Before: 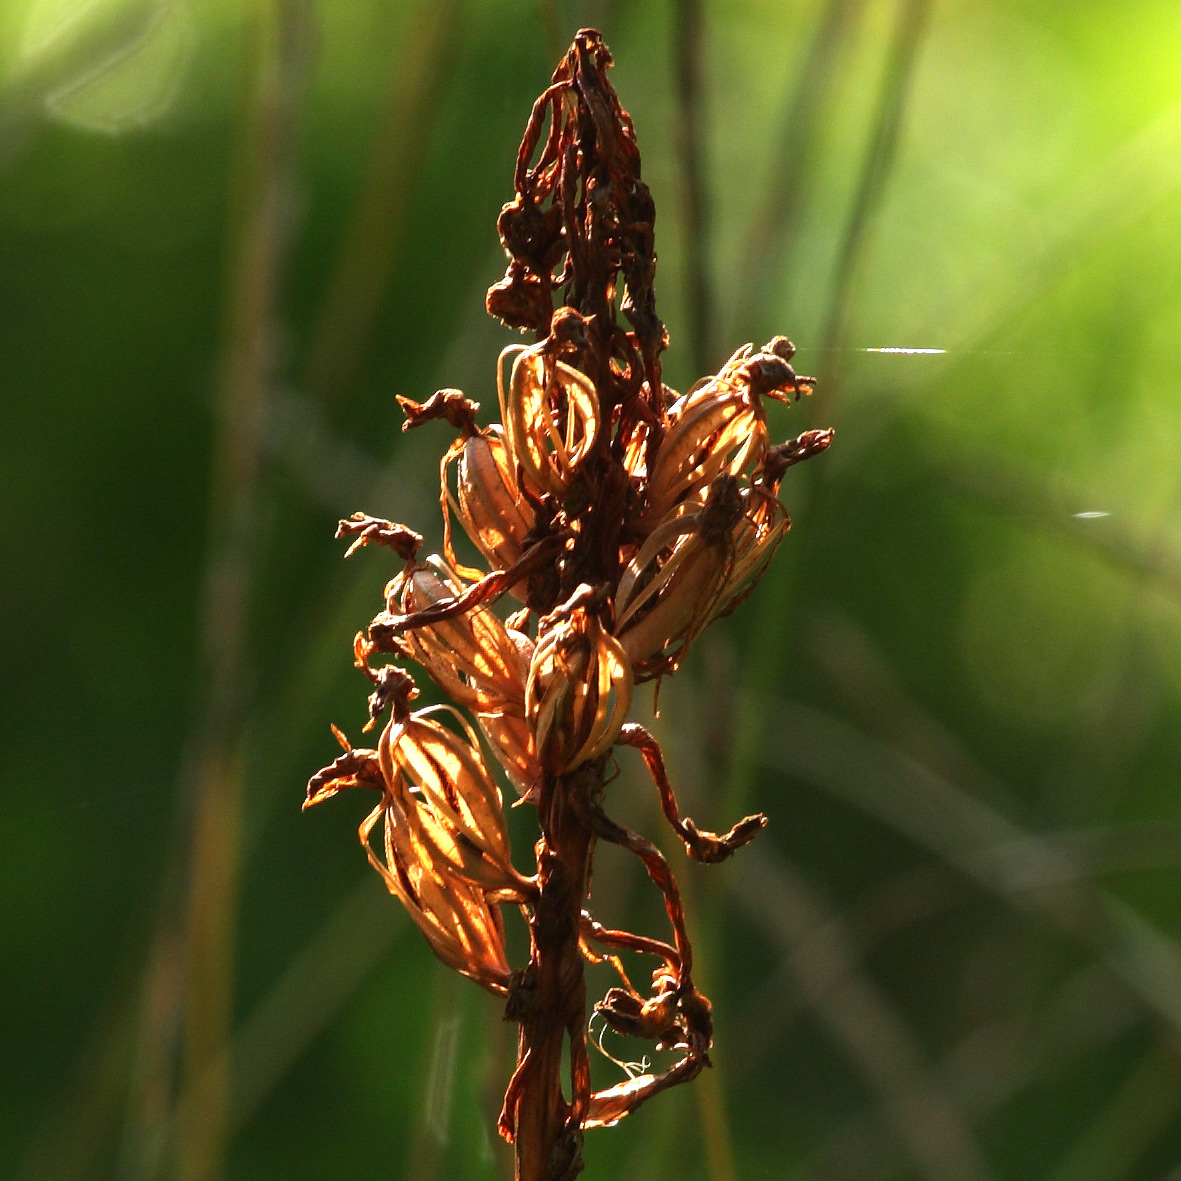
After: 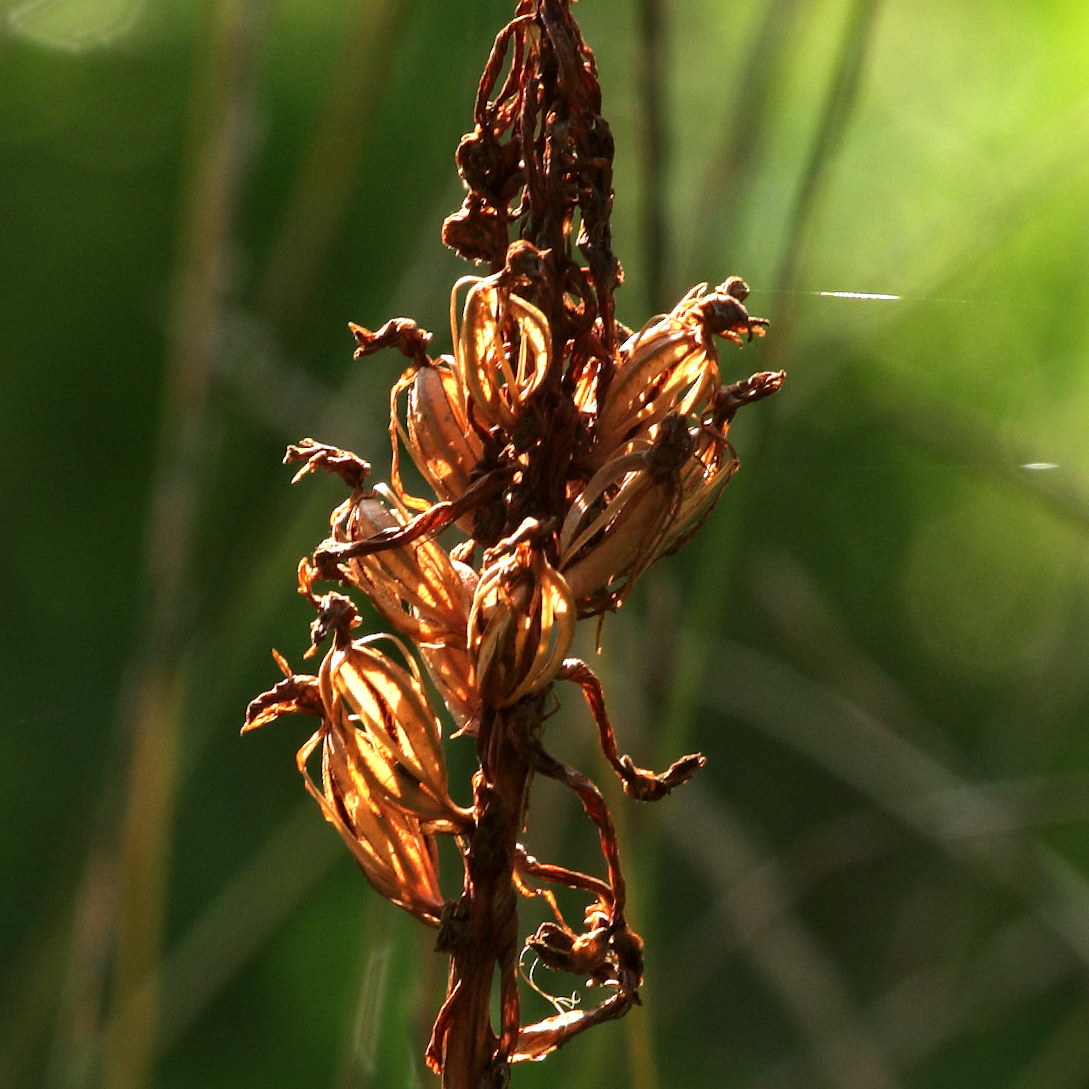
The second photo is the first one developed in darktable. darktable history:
crop and rotate: angle -1.96°, left 3.097%, top 4.154%, right 1.586%, bottom 0.529%
local contrast: mode bilateral grid, contrast 20, coarseness 50, detail 120%, midtone range 0.2
